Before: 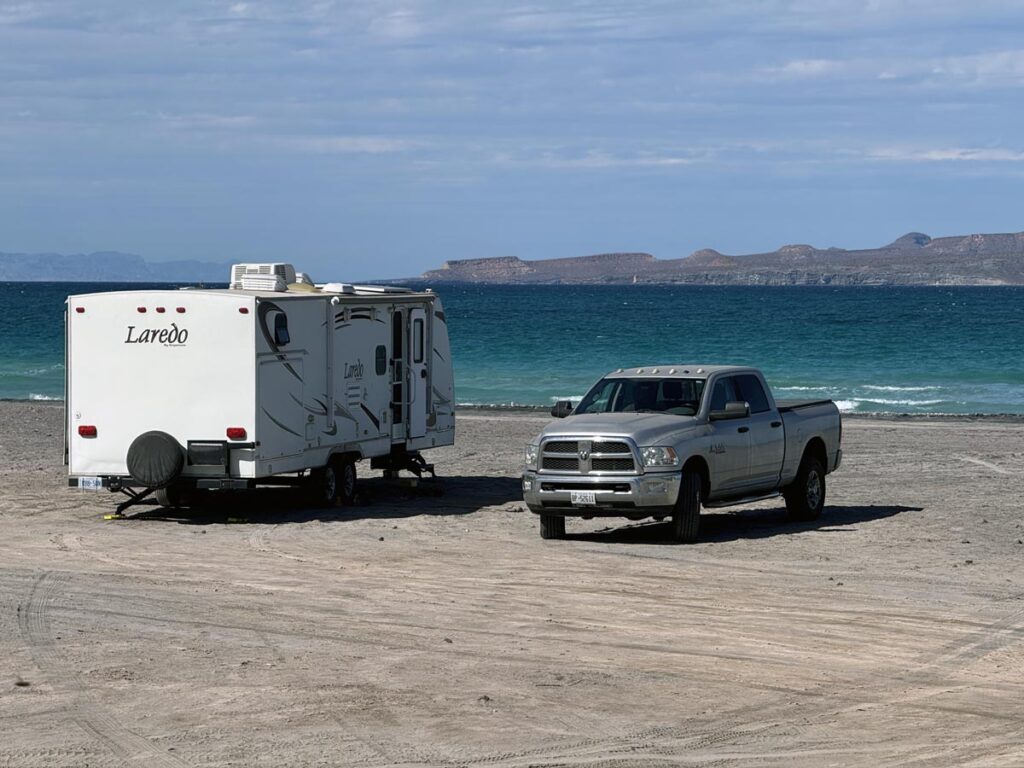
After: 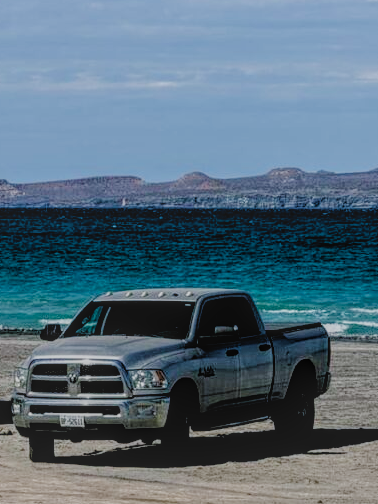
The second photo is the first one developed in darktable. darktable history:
filmic rgb: black relative exposure -2.85 EV, white relative exposure 4.56 EV, hardness 1.77, contrast 1.25, preserve chrominance no, color science v5 (2021)
crop and rotate: left 49.936%, top 10.094%, right 13.136%, bottom 24.256%
white balance: red 0.986, blue 1.01
velvia: on, module defaults
local contrast: highlights 66%, shadows 33%, detail 166%, midtone range 0.2
